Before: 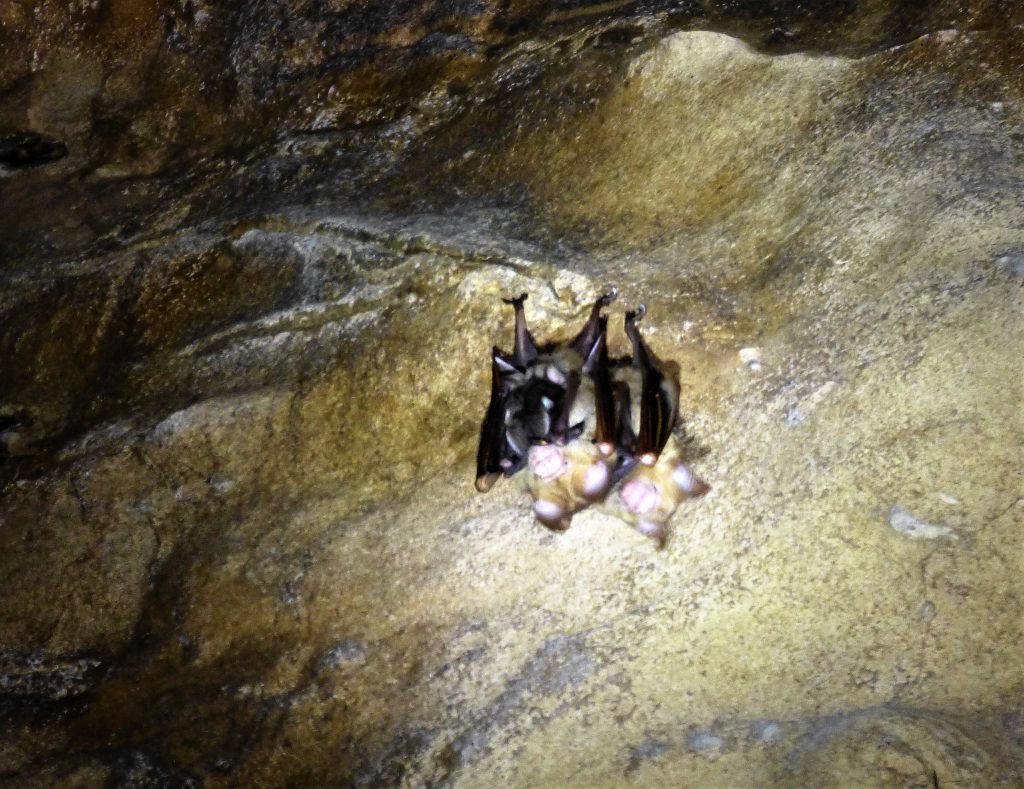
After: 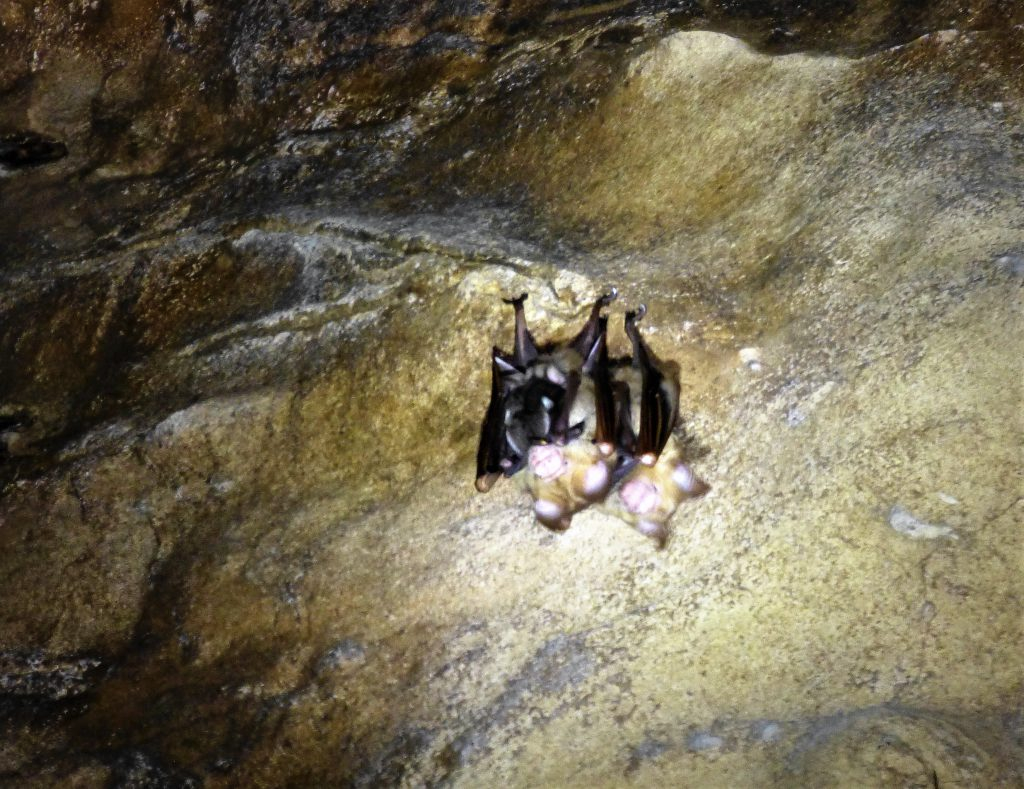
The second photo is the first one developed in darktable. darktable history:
shadows and highlights: shadows 32.28, highlights -33.03, highlights color adjustment 89.55%, soften with gaussian
